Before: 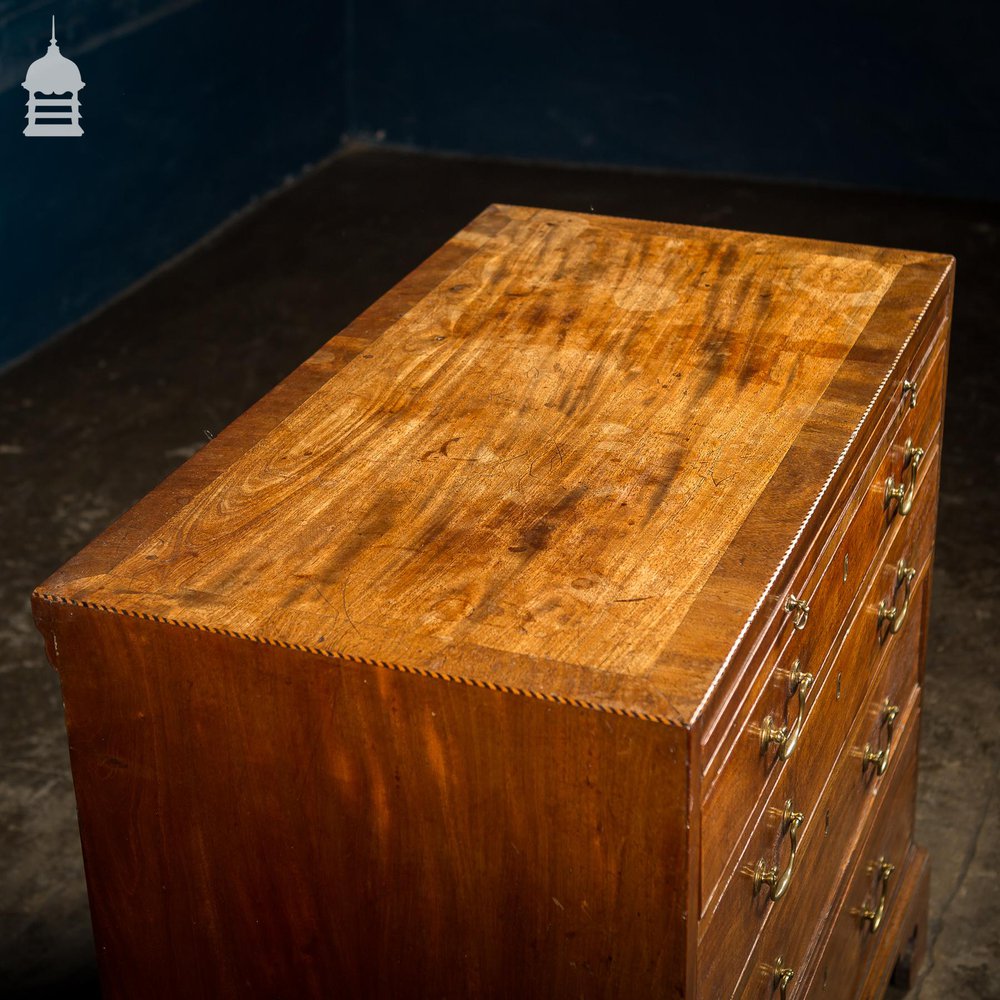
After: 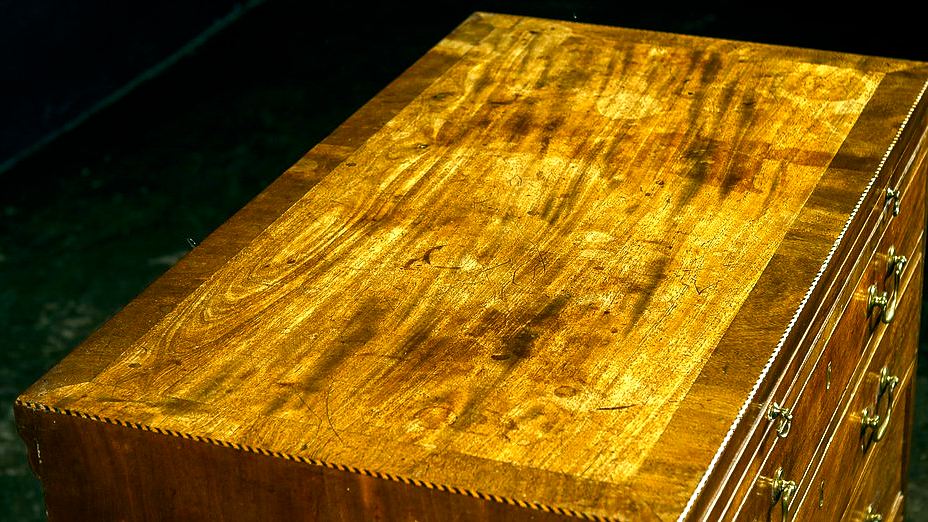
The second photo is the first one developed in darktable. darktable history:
sharpen: radius 1
crop: left 1.744%, top 19.225%, right 5.069%, bottom 28.357%
color balance rgb: shadows lift › luminance -7.7%, shadows lift › chroma 2.13%, shadows lift › hue 165.27°, power › luminance -7.77%, power › chroma 1.1%, power › hue 215.88°, highlights gain › luminance 15.15%, highlights gain › chroma 7%, highlights gain › hue 125.57°, global offset › luminance -0.33%, global offset › chroma 0.11%, global offset › hue 165.27°, perceptual saturation grading › global saturation 24.42%, perceptual saturation grading › highlights -24.42%, perceptual saturation grading › mid-tones 24.42%, perceptual saturation grading › shadows 40%, perceptual brilliance grading › global brilliance -5%, perceptual brilliance grading › highlights 24.42%, perceptual brilliance grading › mid-tones 7%, perceptual brilliance grading › shadows -5%
